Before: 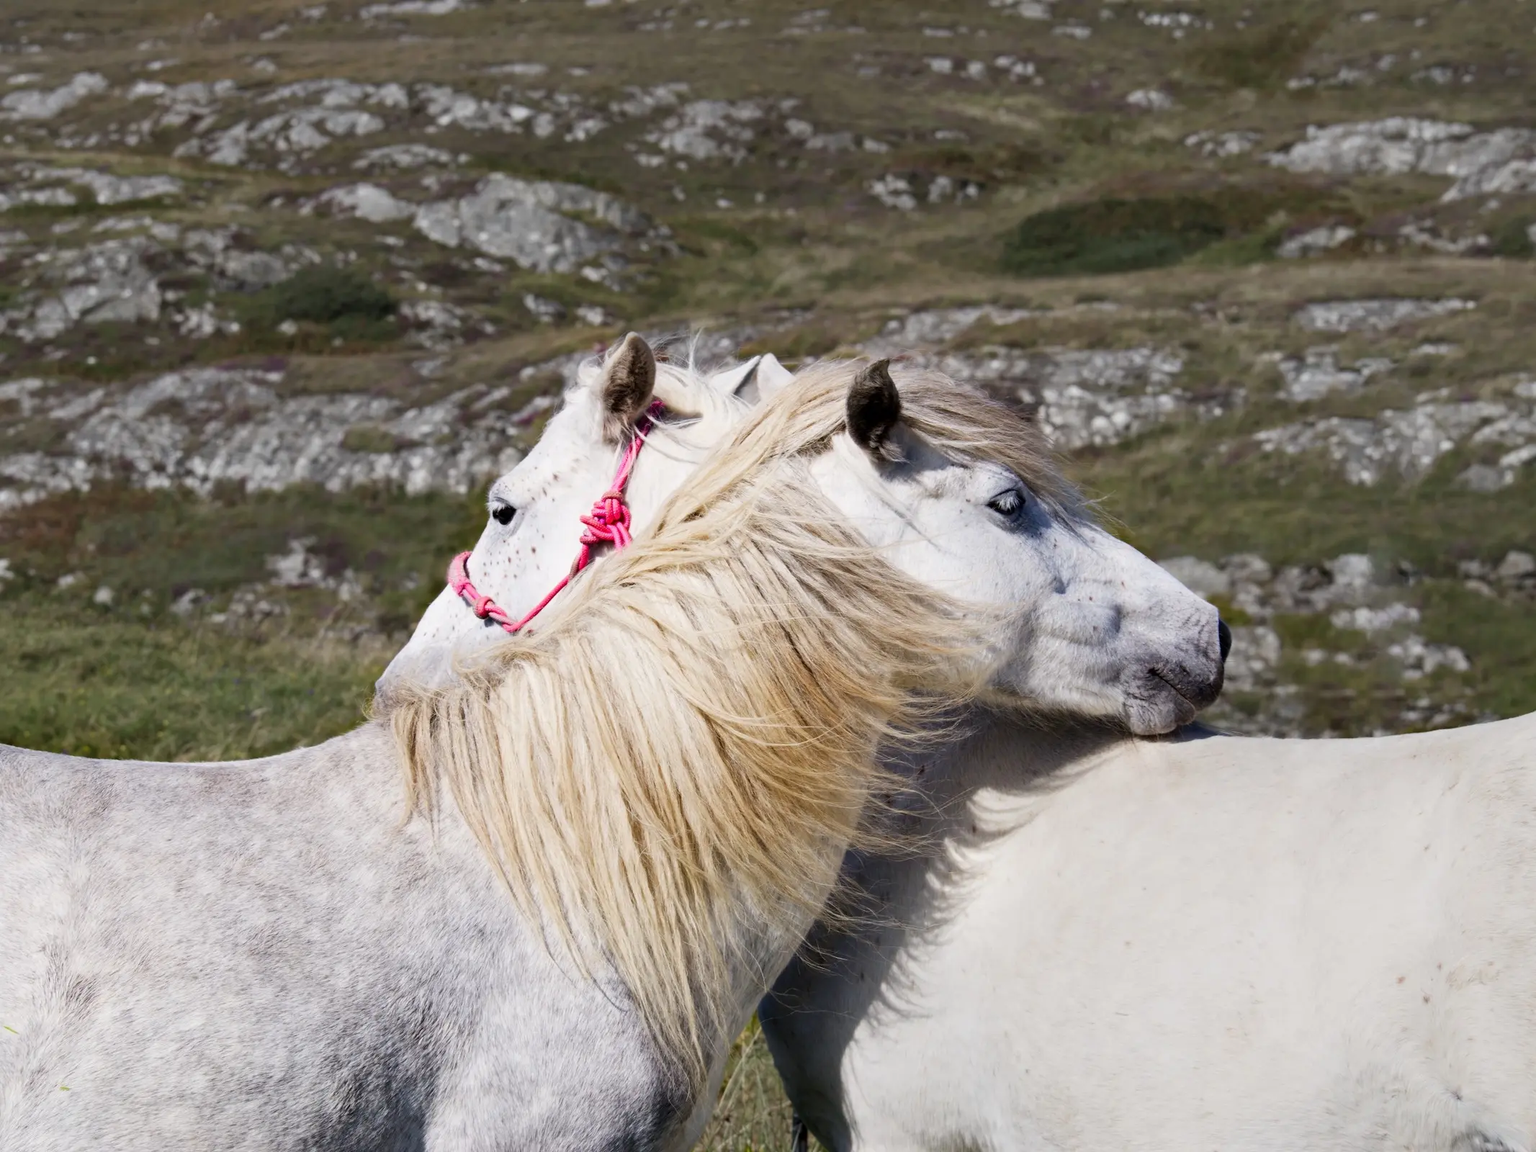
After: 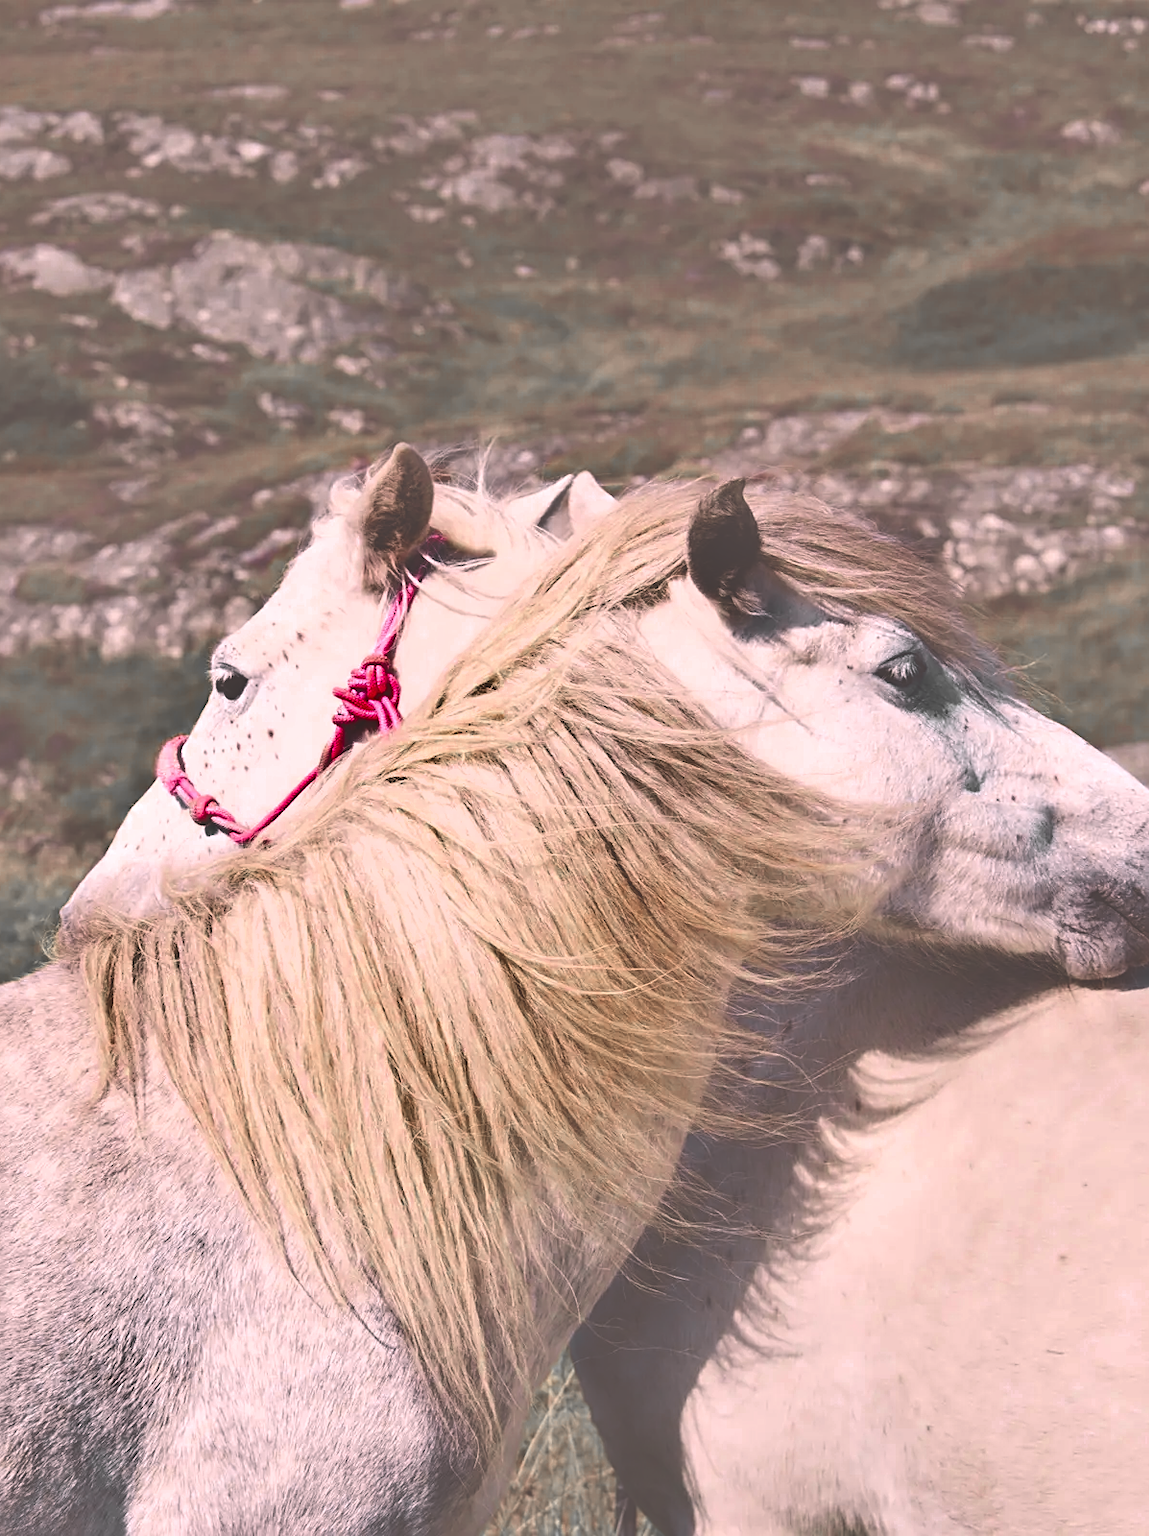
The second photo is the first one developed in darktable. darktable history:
color correction: highlights a* 12.3, highlights b* 5.39
sharpen: on, module defaults
shadows and highlights: soften with gaussian
base curve: preserve colors none
crop: left 21.527%, right 22.35%
color zones: curves: ch0 [(0, 0.497) (0.096, 0.361) (0.221, 0.538) (0.429, 0.5) (0.571, 0.5) (0.714, 0.5) (0.857, 0.5) (1, 0.497)]; ch1 [(0, 0.5) (0.143, 0.5) (0.257, -0.002) (0.429, 0.04) (0.571, -0.001) (0.714, -0.015) (0.857, 0.024) (1, 0.5)]
exposure: black level correction -0.071, exposure 0.501 EV, compensate exposure bias true, compensate highlight preservation false
tone equalizer: -7 EV 0.194 EV, -6 EV 0.109 EV, -5 EV 0.065 EV, -4 EV 0.027 EV, -2 EV -0.032 EV, -1 EV -0.02 EV, +0 EV -0.064 EV
